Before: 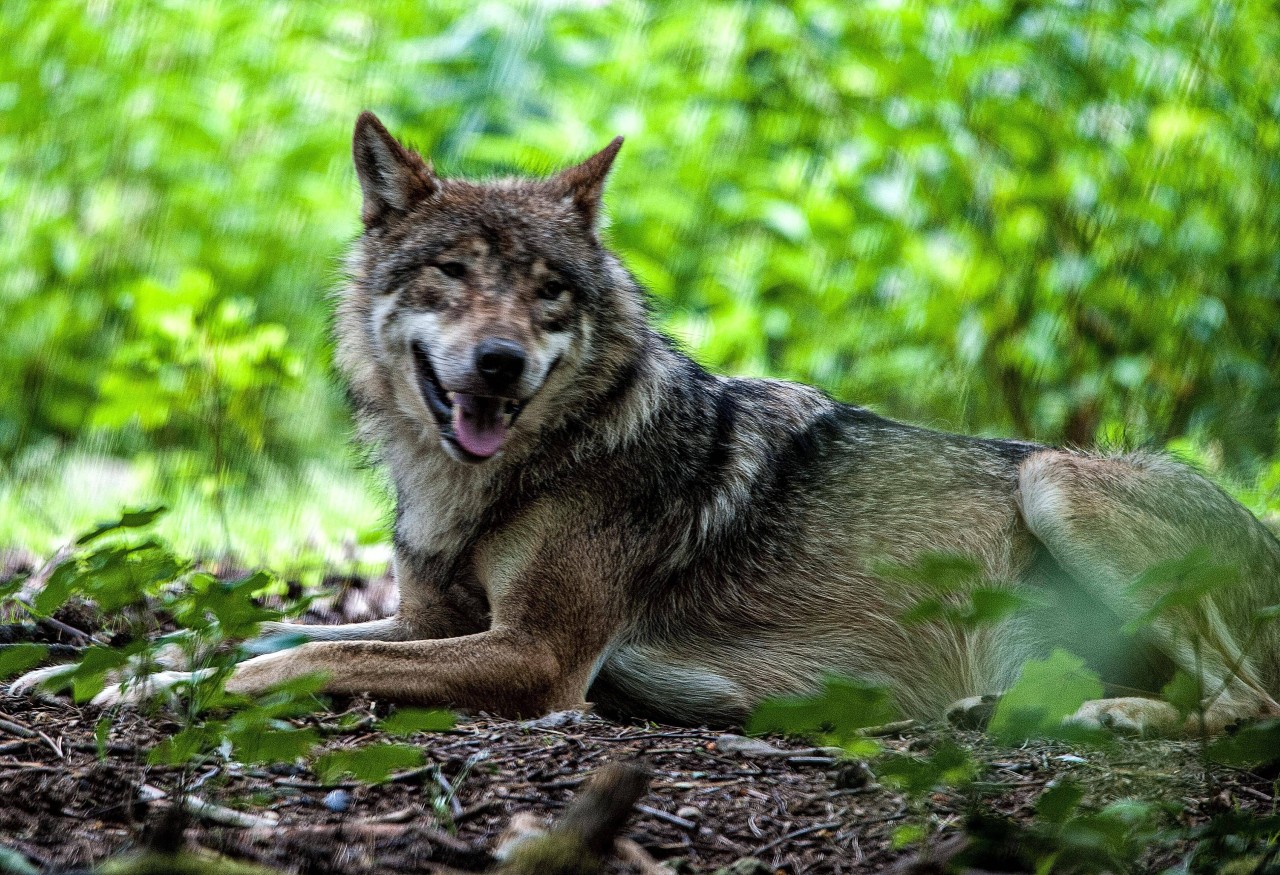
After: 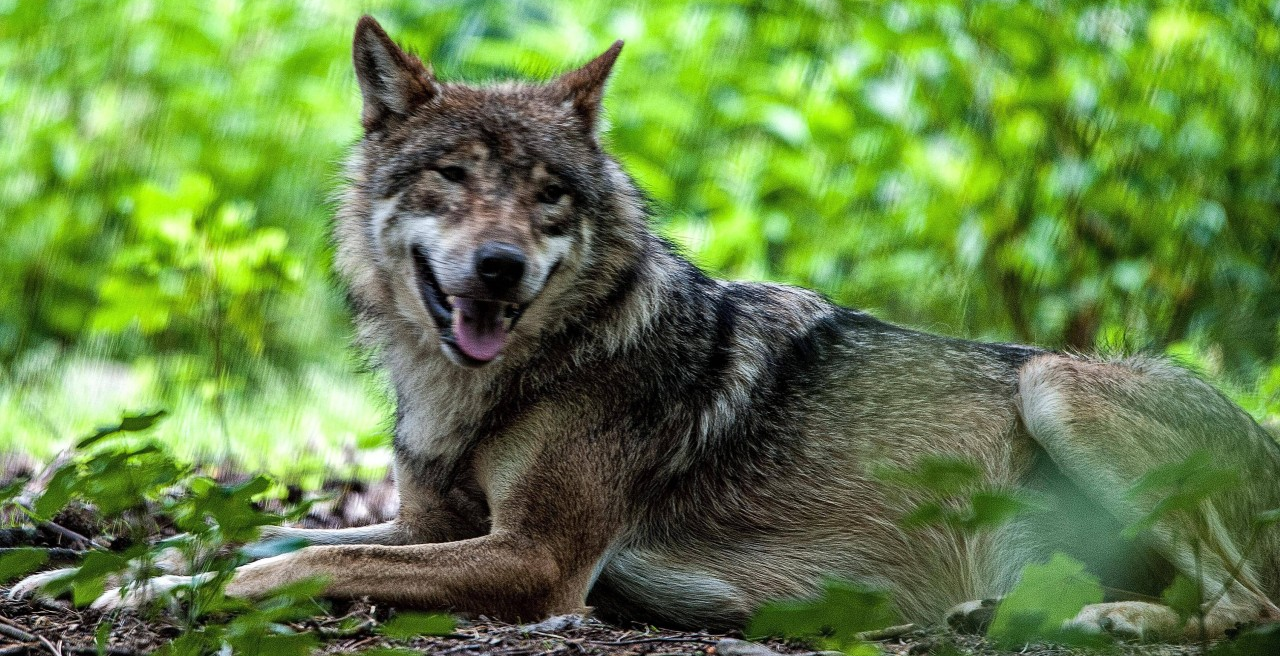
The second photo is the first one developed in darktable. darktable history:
crop: top 11.03%, bottom 13.899%
